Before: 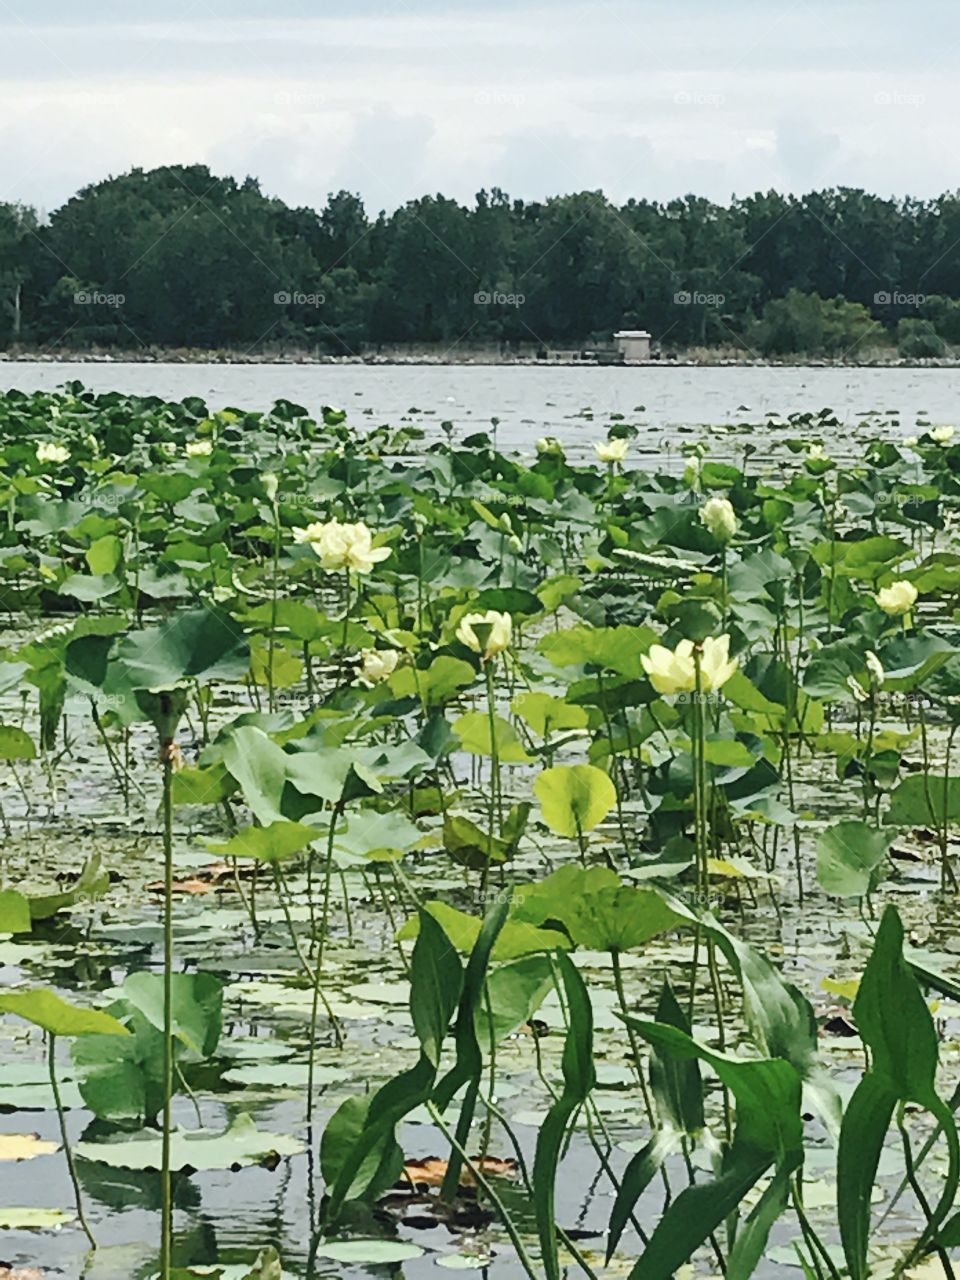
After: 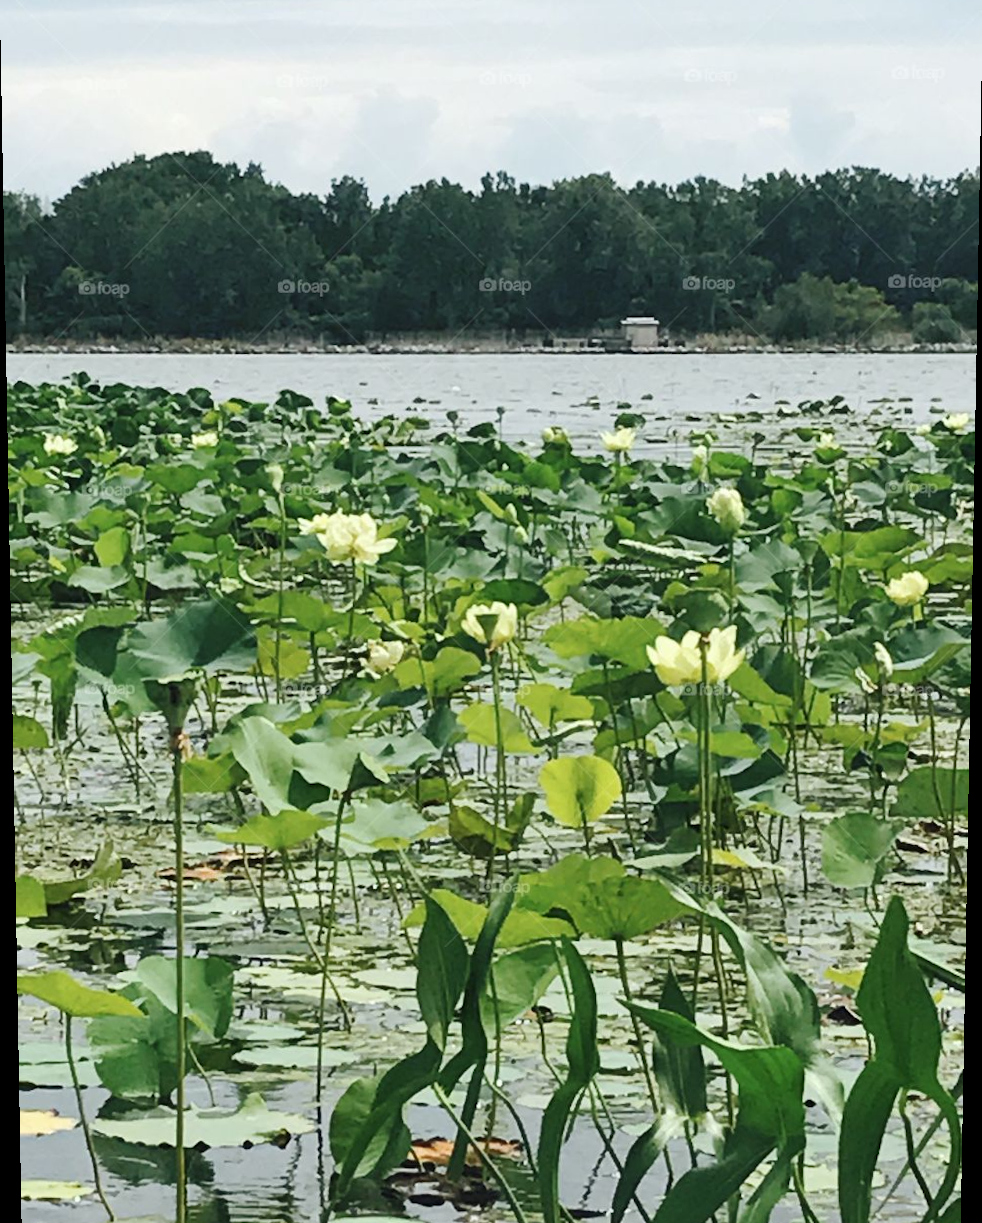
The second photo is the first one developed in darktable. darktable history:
rotate and perspective: lens shift (vertical) 0.048, lens shift (horizontal) -0.024, automatic cropping off
crop and rotate: top 2.479%, bottom 3.018%
